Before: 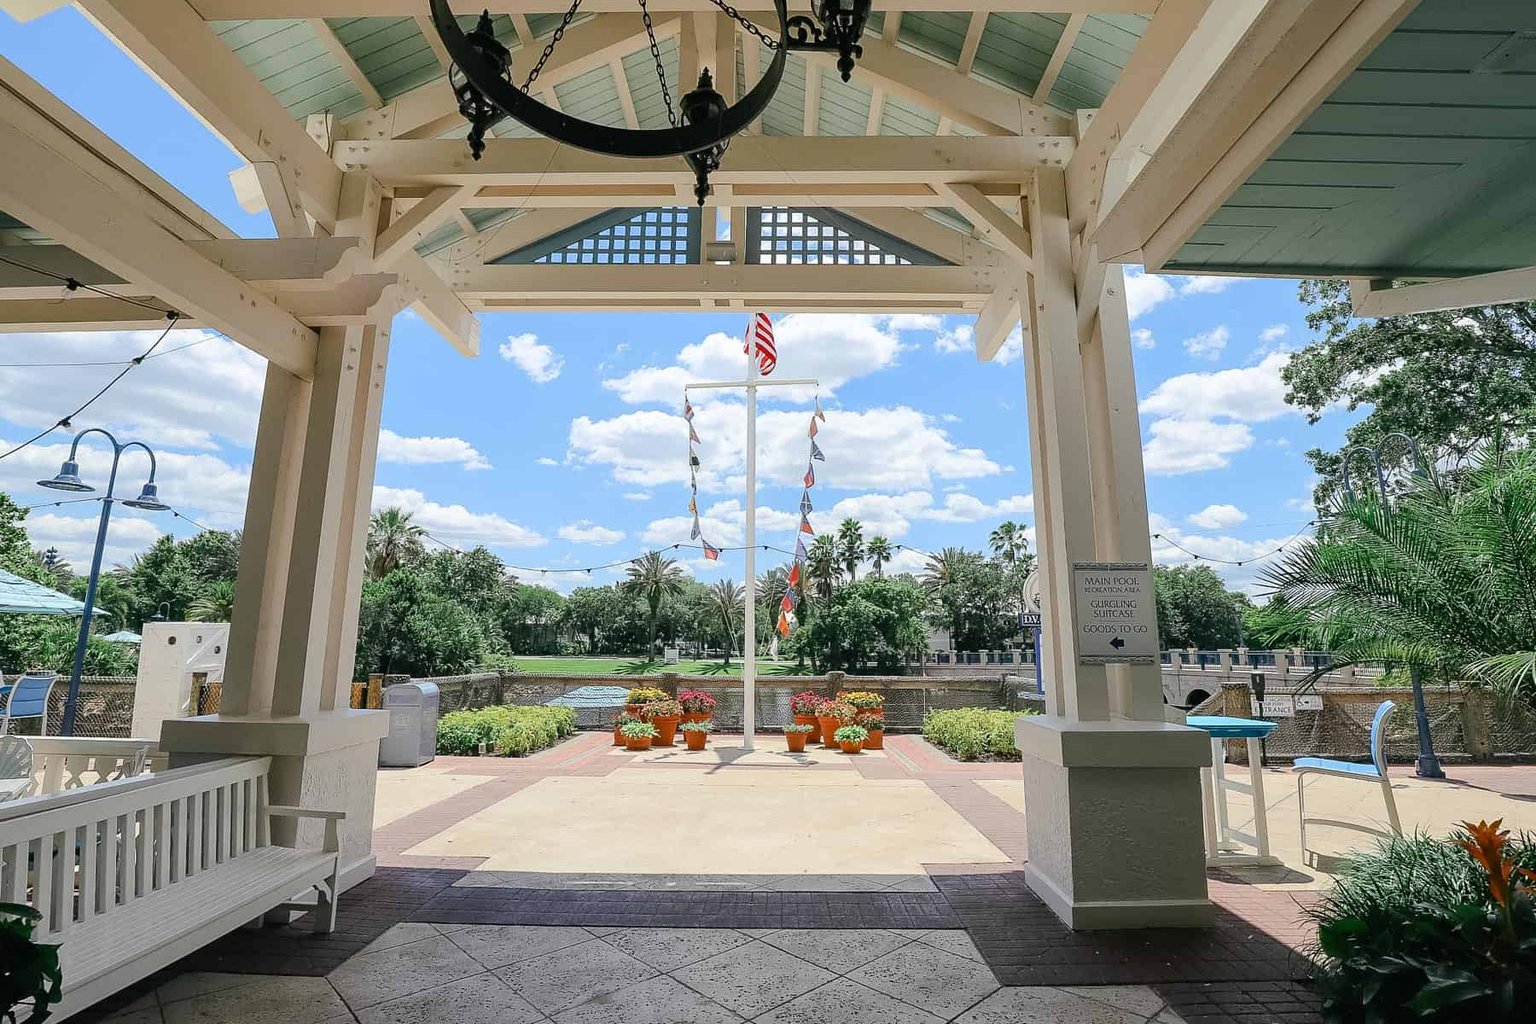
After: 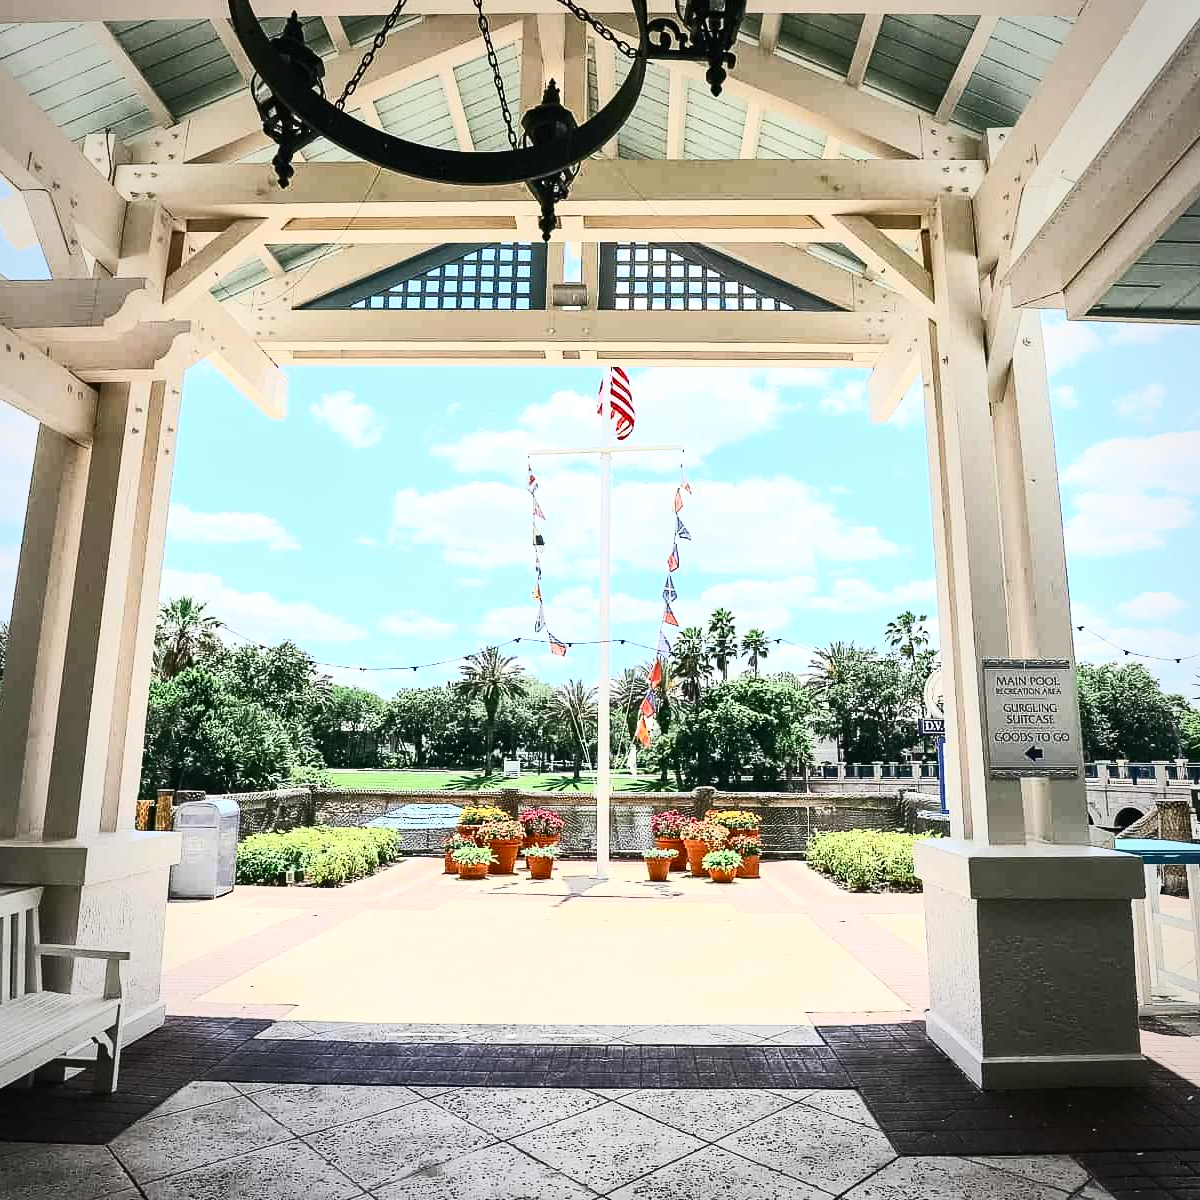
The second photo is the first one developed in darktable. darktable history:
crop and rotate: left 15.289%, right 18%
vignetting: brightness -0.295, automatic ratio true, unbound false
tone equalizer: edges refinement/feathering 500, mask exposure compensation -1.57 EV, preserve details no
contrast brightness saturation: contrast 0.623, brightness 0.335, saturation 0.14
